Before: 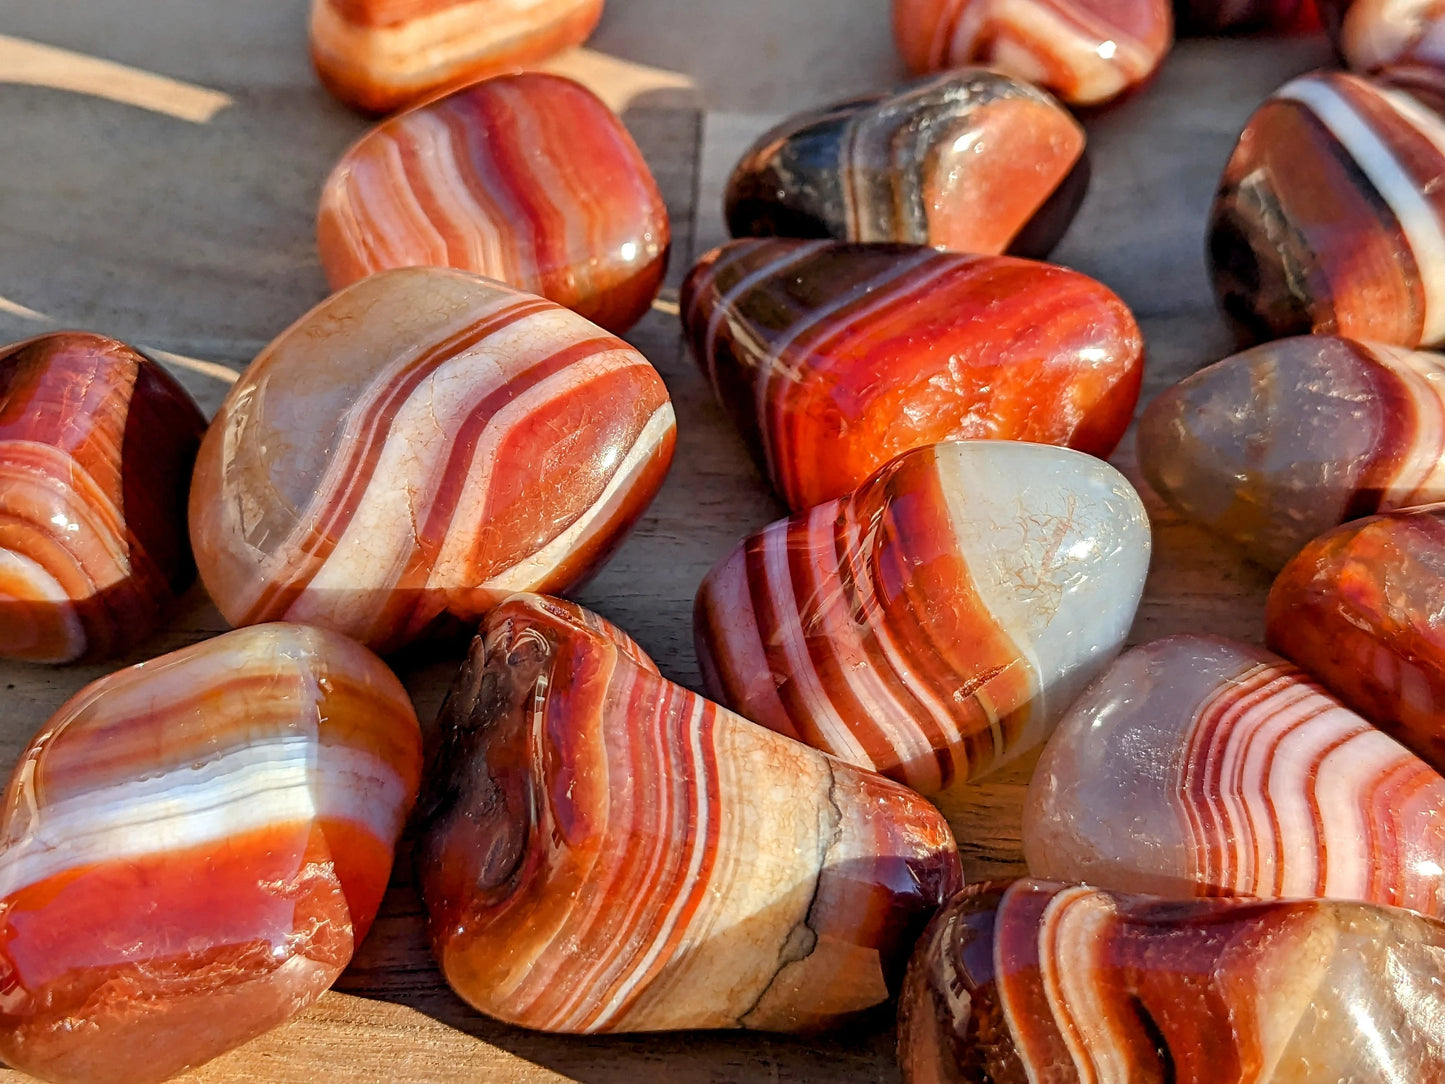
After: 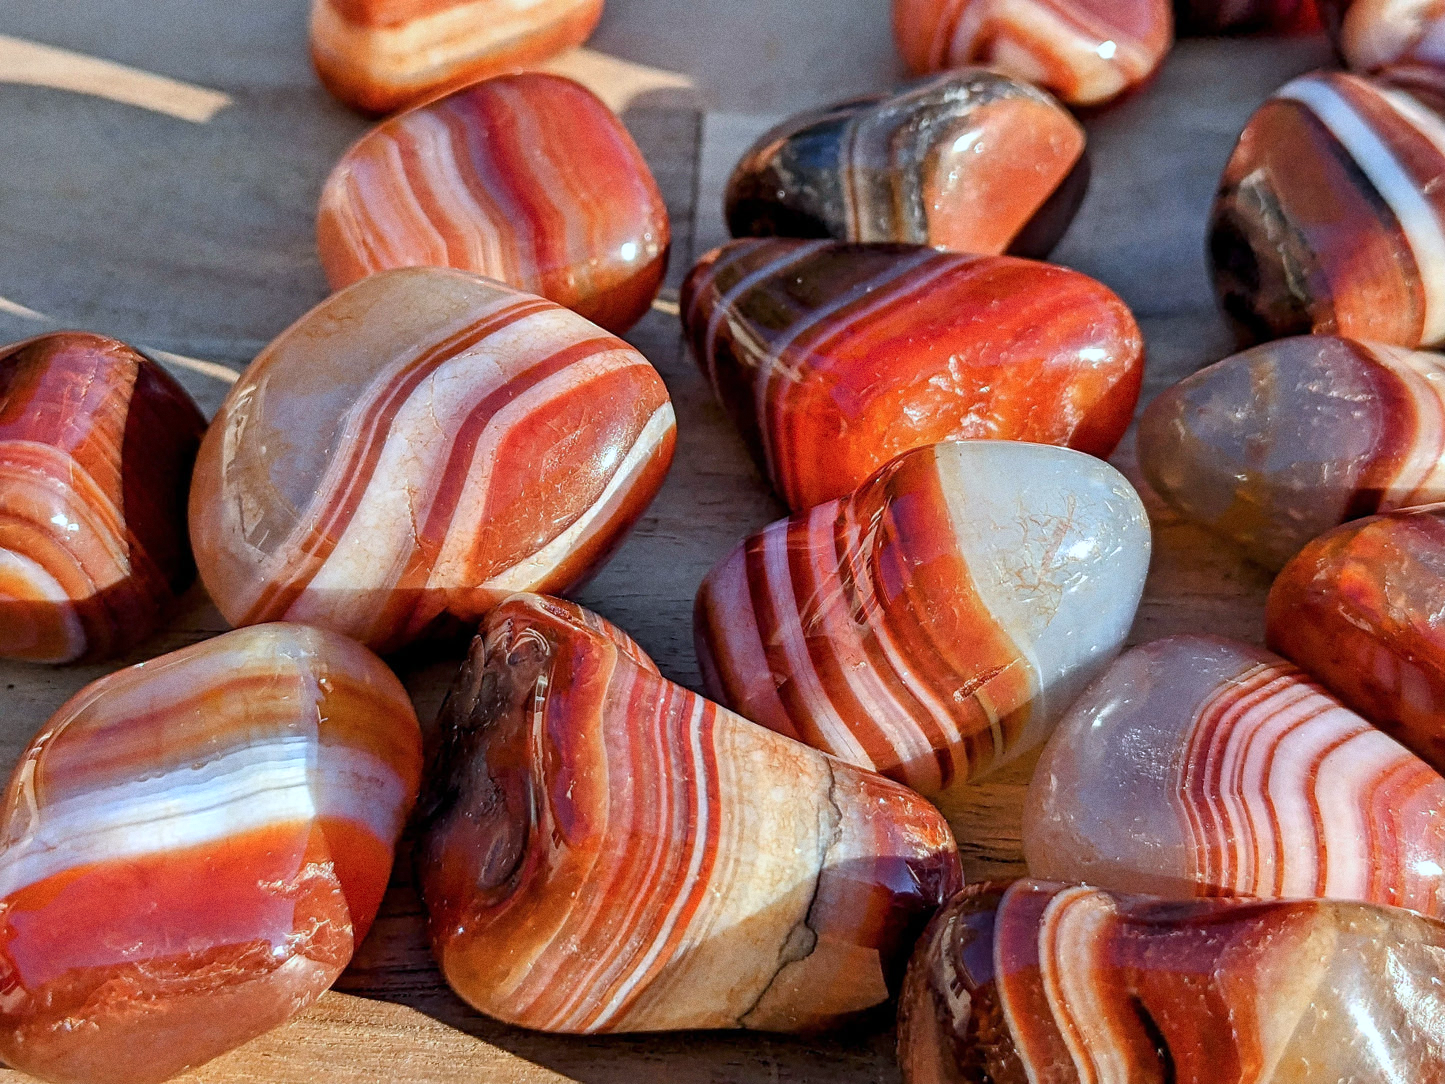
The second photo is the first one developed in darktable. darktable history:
grain: coarseness 0.09 ISO
color calibration: x 0.372, y 0.386, temperature 4283.97 K
